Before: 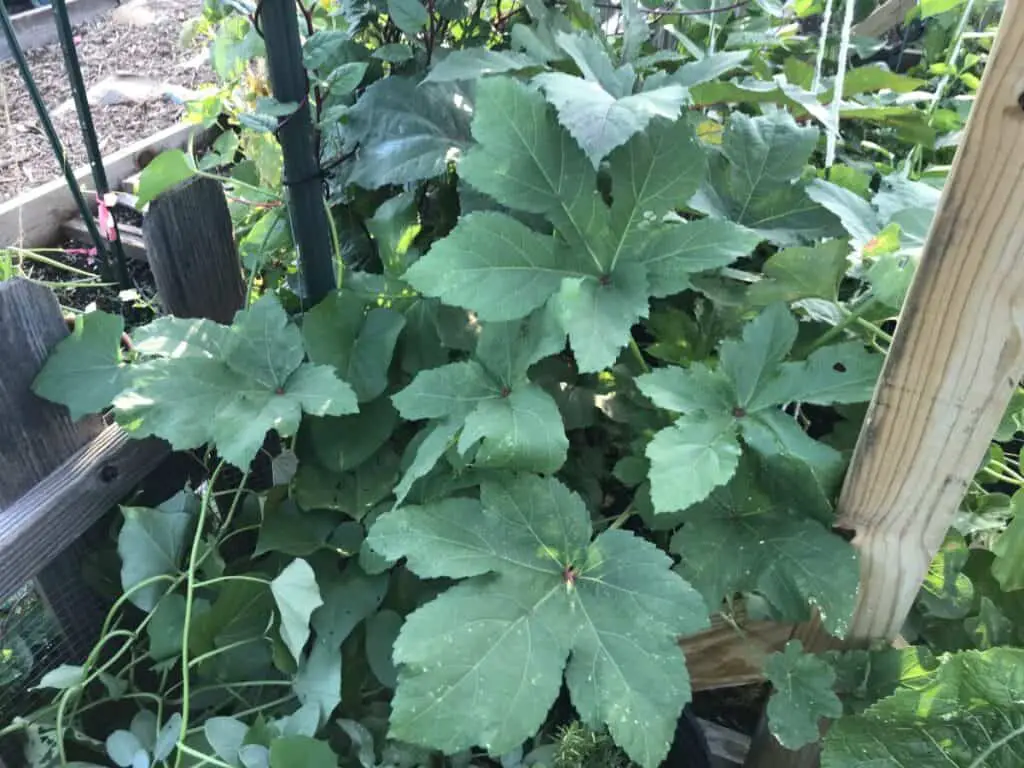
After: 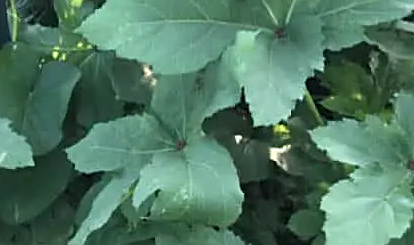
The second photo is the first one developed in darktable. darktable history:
sharpen: on, module defaults
crop: left 31.751%, top 32.172%, right 27.8%, bottom 35.83%
